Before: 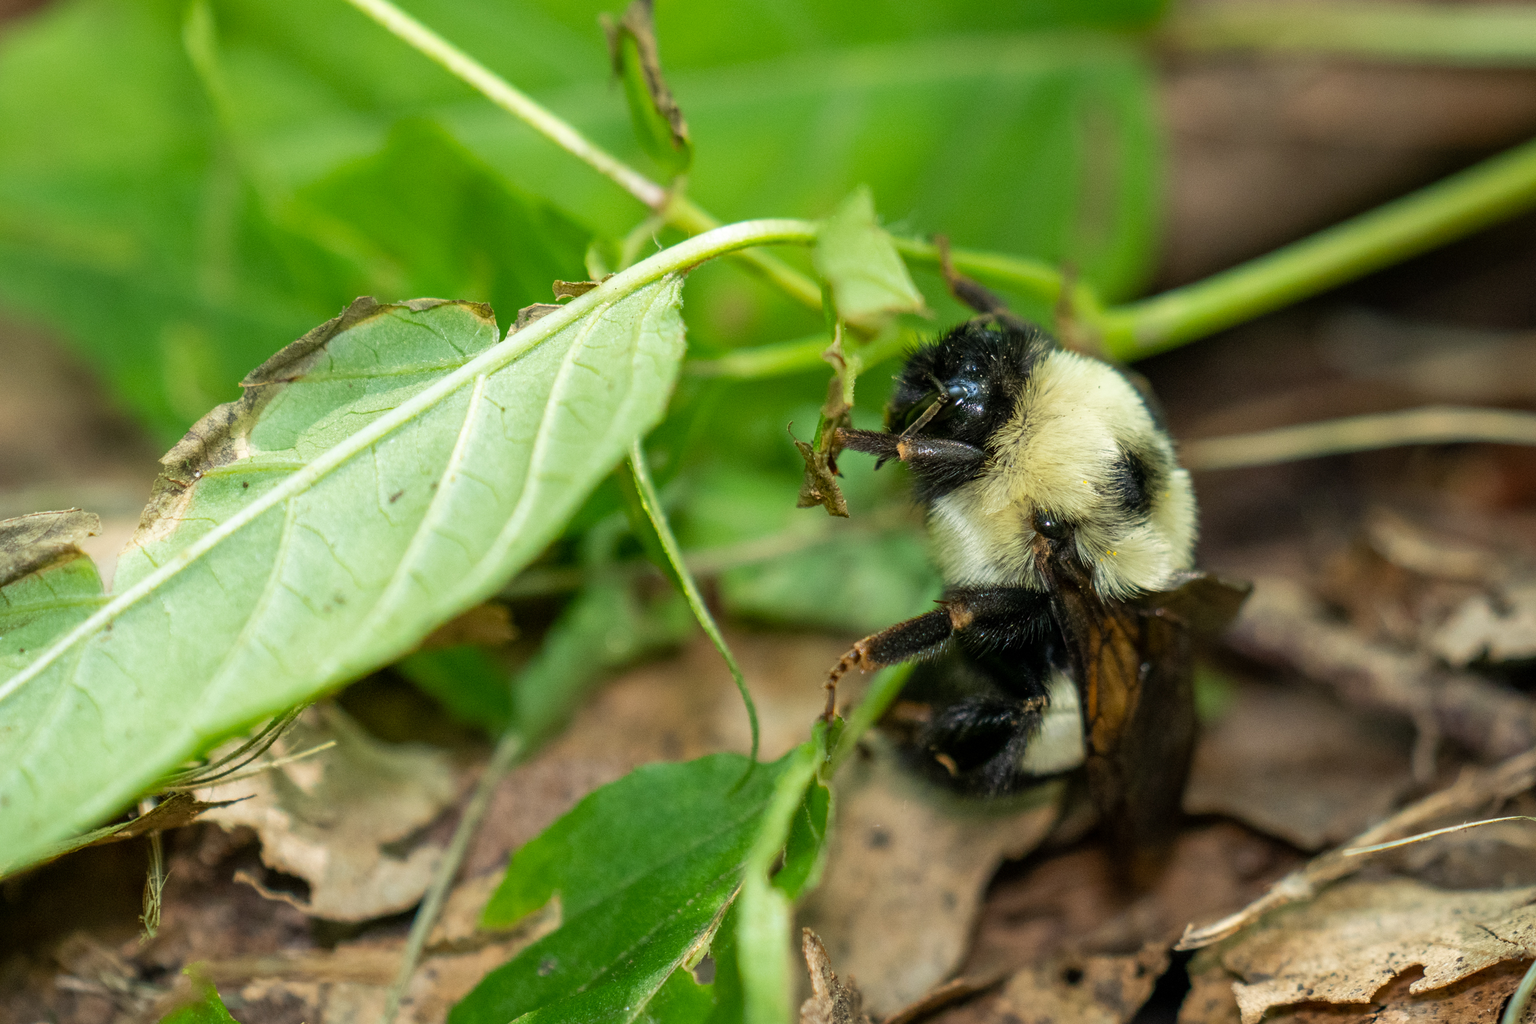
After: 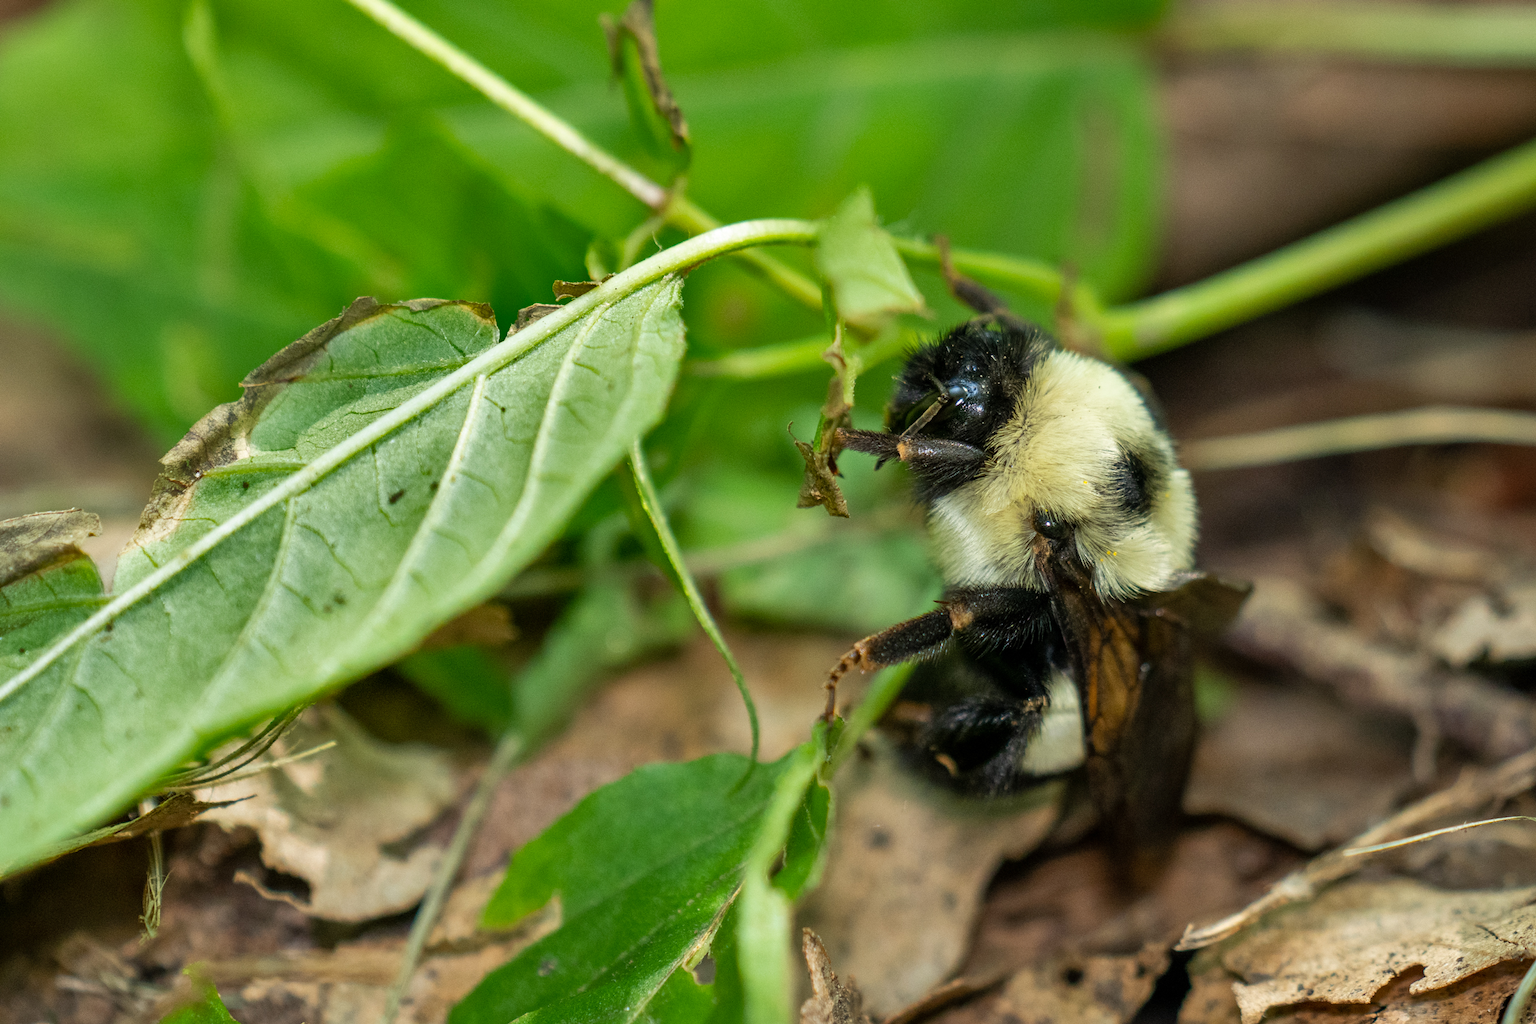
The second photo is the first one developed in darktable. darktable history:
shadows and highlights: shadows 20.79, highlights -81.28, soften with gaussian
